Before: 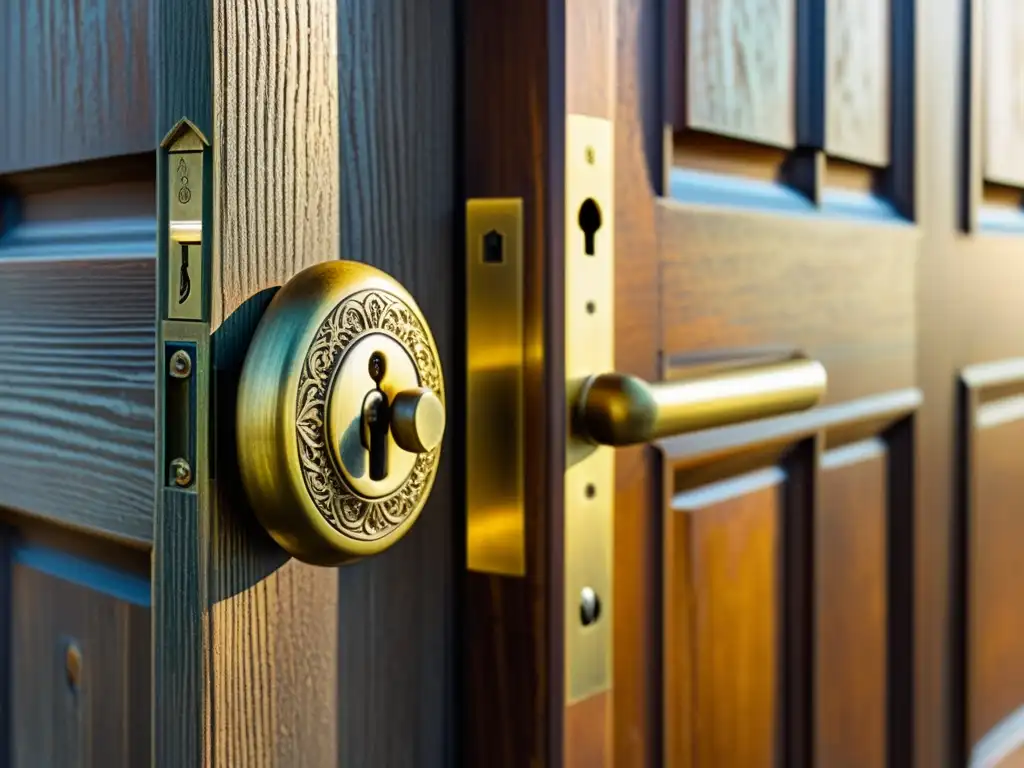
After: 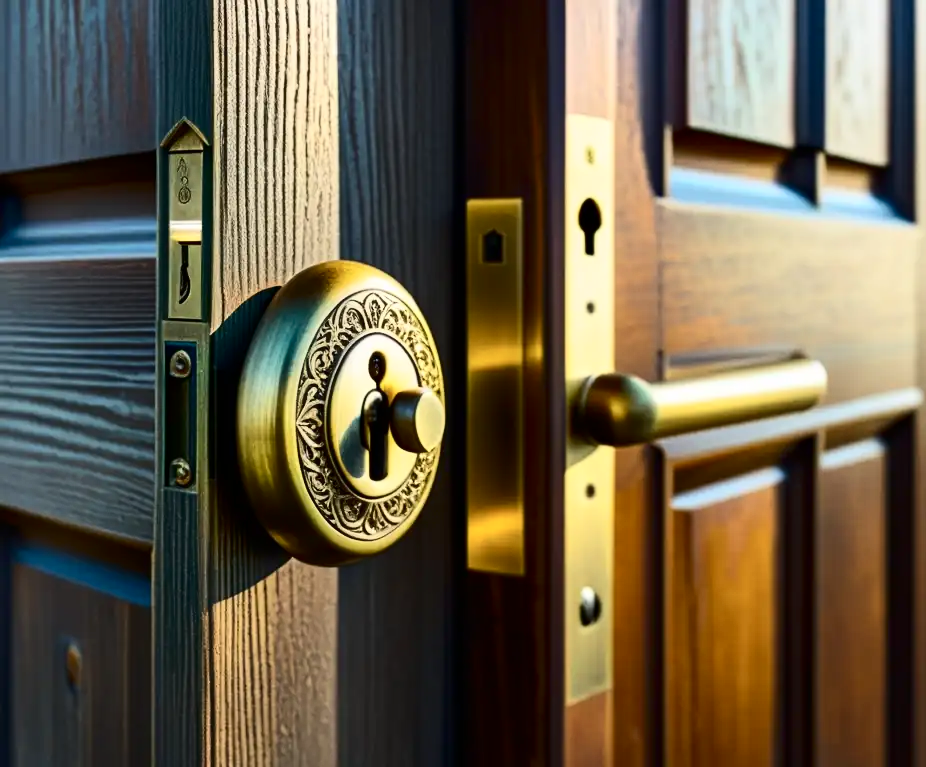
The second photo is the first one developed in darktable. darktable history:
crop: right 9.509%, bottom 0.031%
base curve: curves: ch0 [(0, 0) (0.472, 0.455) (1, 1)], preserve colors none
contrast brightness saturation: contrast 0.28
